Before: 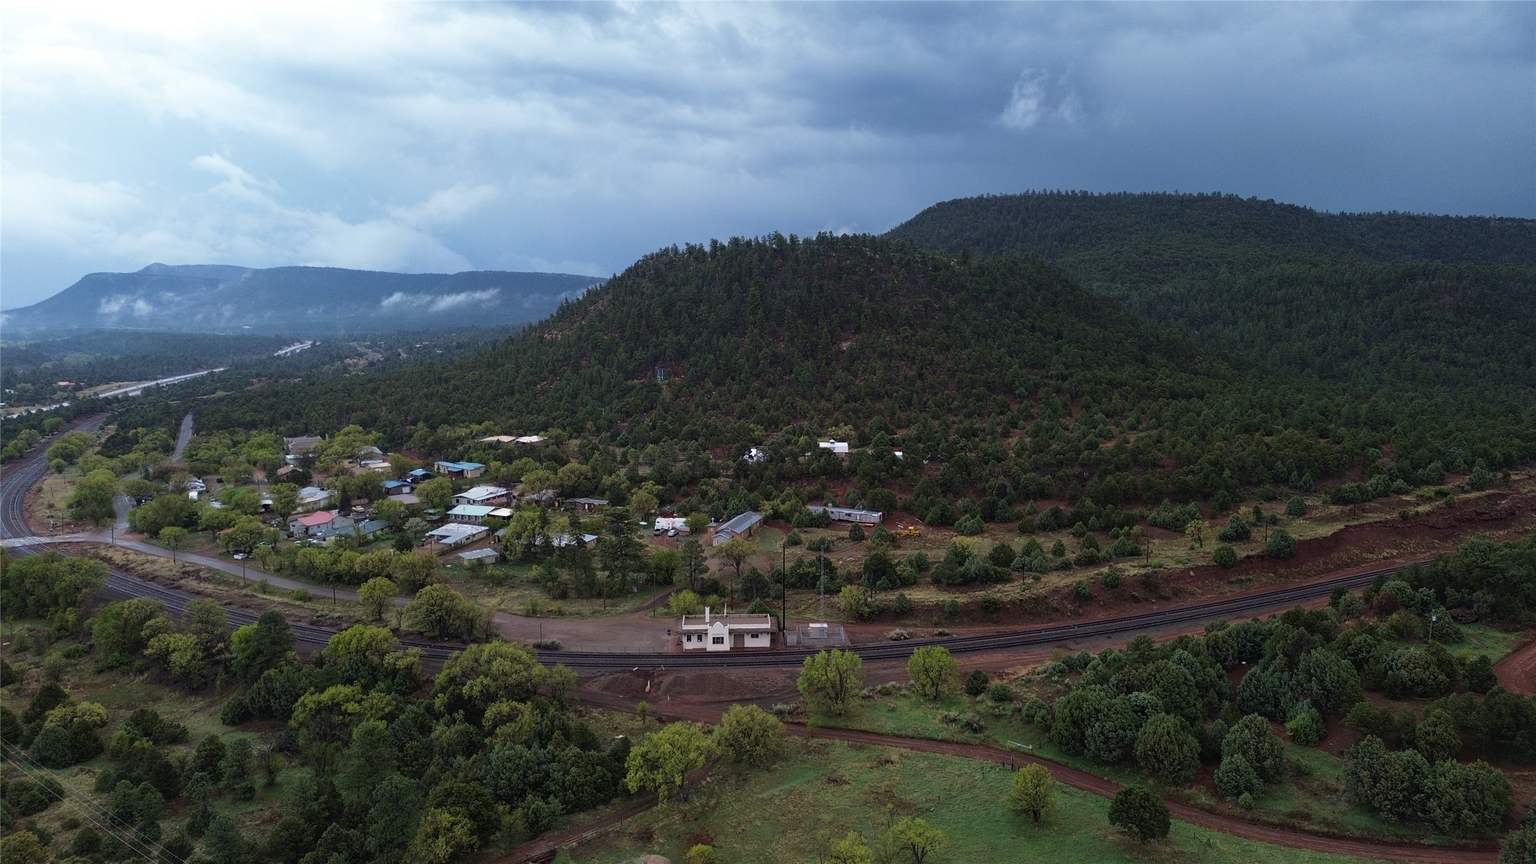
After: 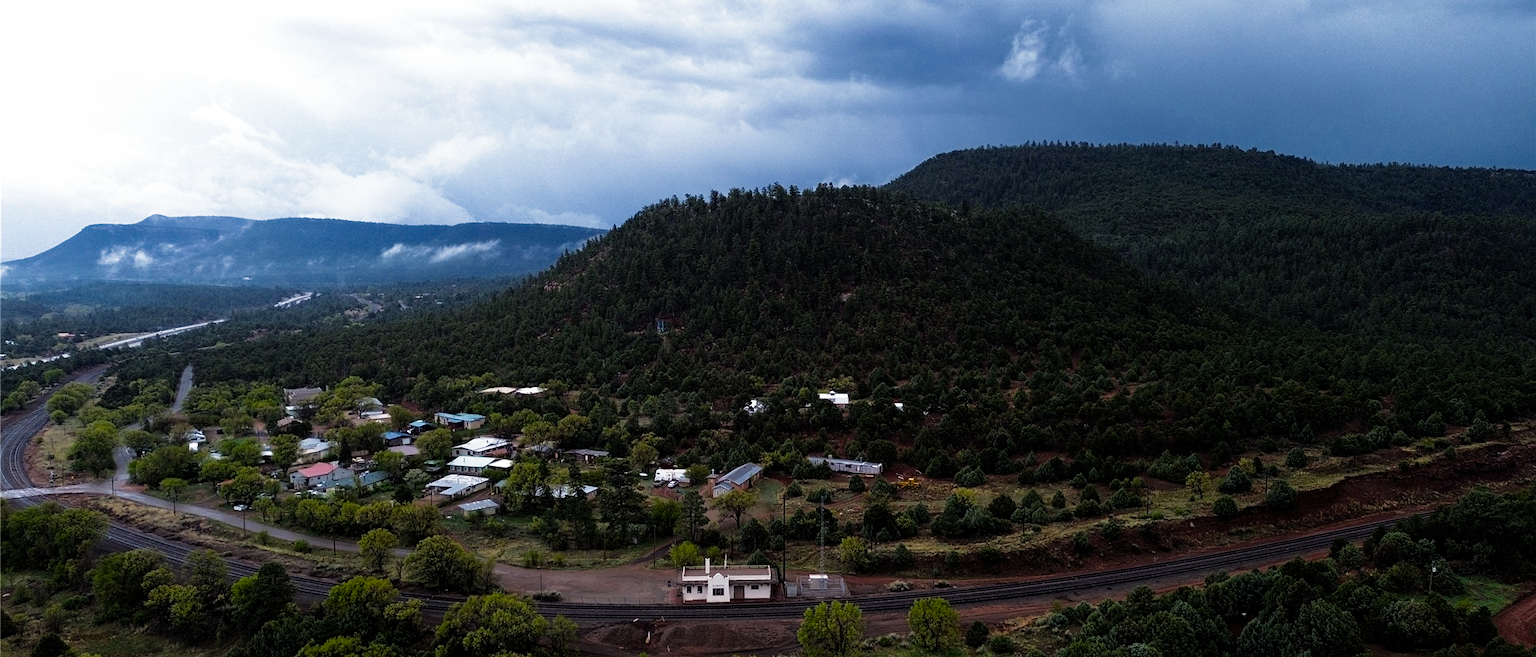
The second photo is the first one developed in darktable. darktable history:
filmic rgb: black relative exposure -8.21 EV, white relative exposure 2.2 EV, target white luminance 99.889%, hardness 7.06, latitude 75.48%, contrast 1.317, highlights saturation mix -1.69%, shadows ↔ highlights balance 30.08%, color science v4 (2020)
color balance rgb: power › hue 61.21°, perceptual saturation grading › global saturation 29.481%, saturation formula JzAzBz (2021)
crop: top 5.656%, bottom 18.159%
